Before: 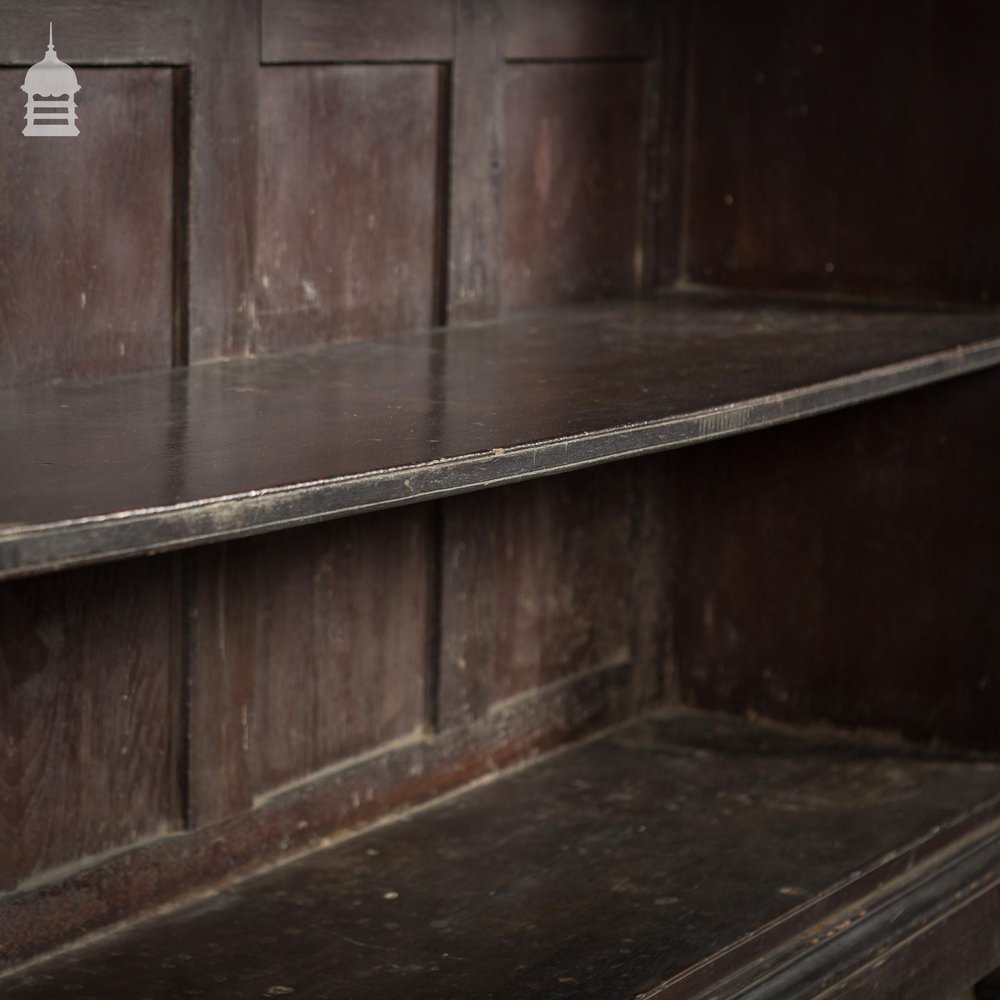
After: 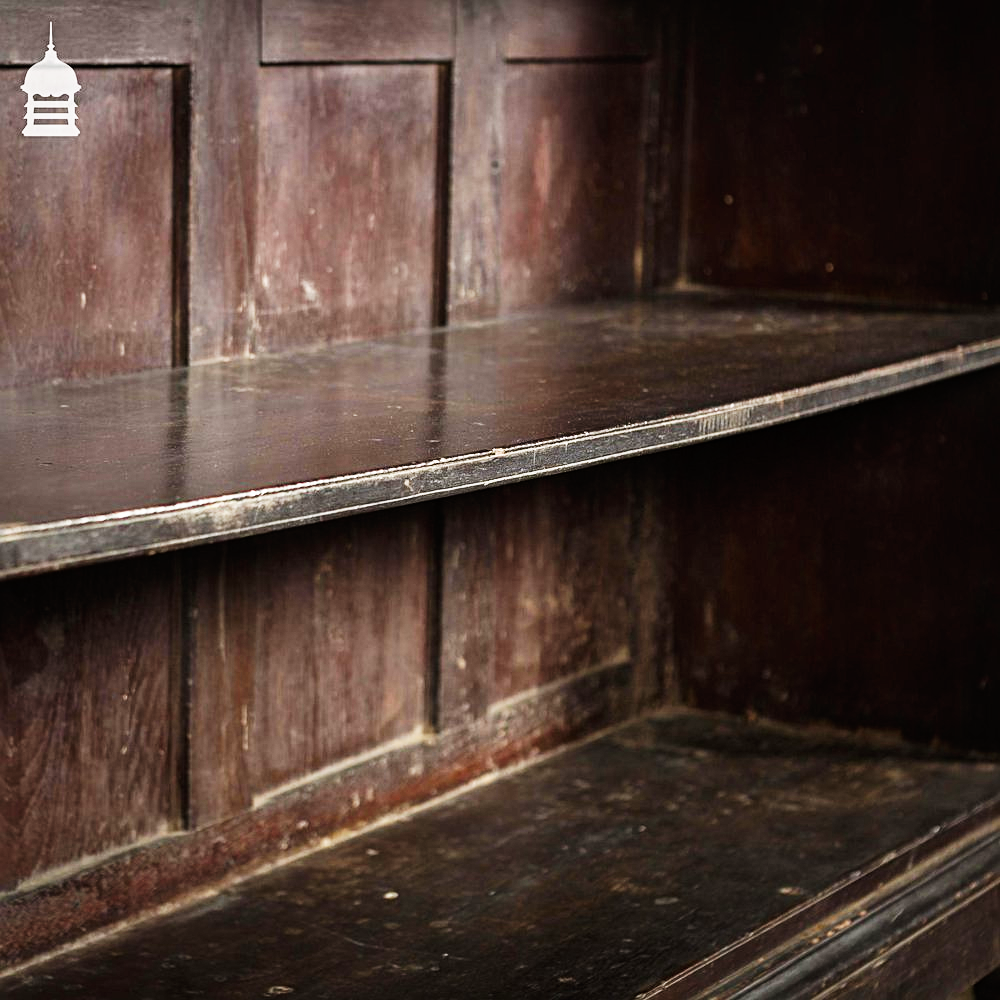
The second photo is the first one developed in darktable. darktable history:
base curve: curves: ch0 [(0, 0) (0.007, 0.004) (0.027, 0.03) (0.046, 0.07) (0.207, 0.54) (0.442, 0.872) (0.673, 0.972) (1, 1)], preserve colors none
sharpen: radius 2.167, amount 0.381, threshold 0
